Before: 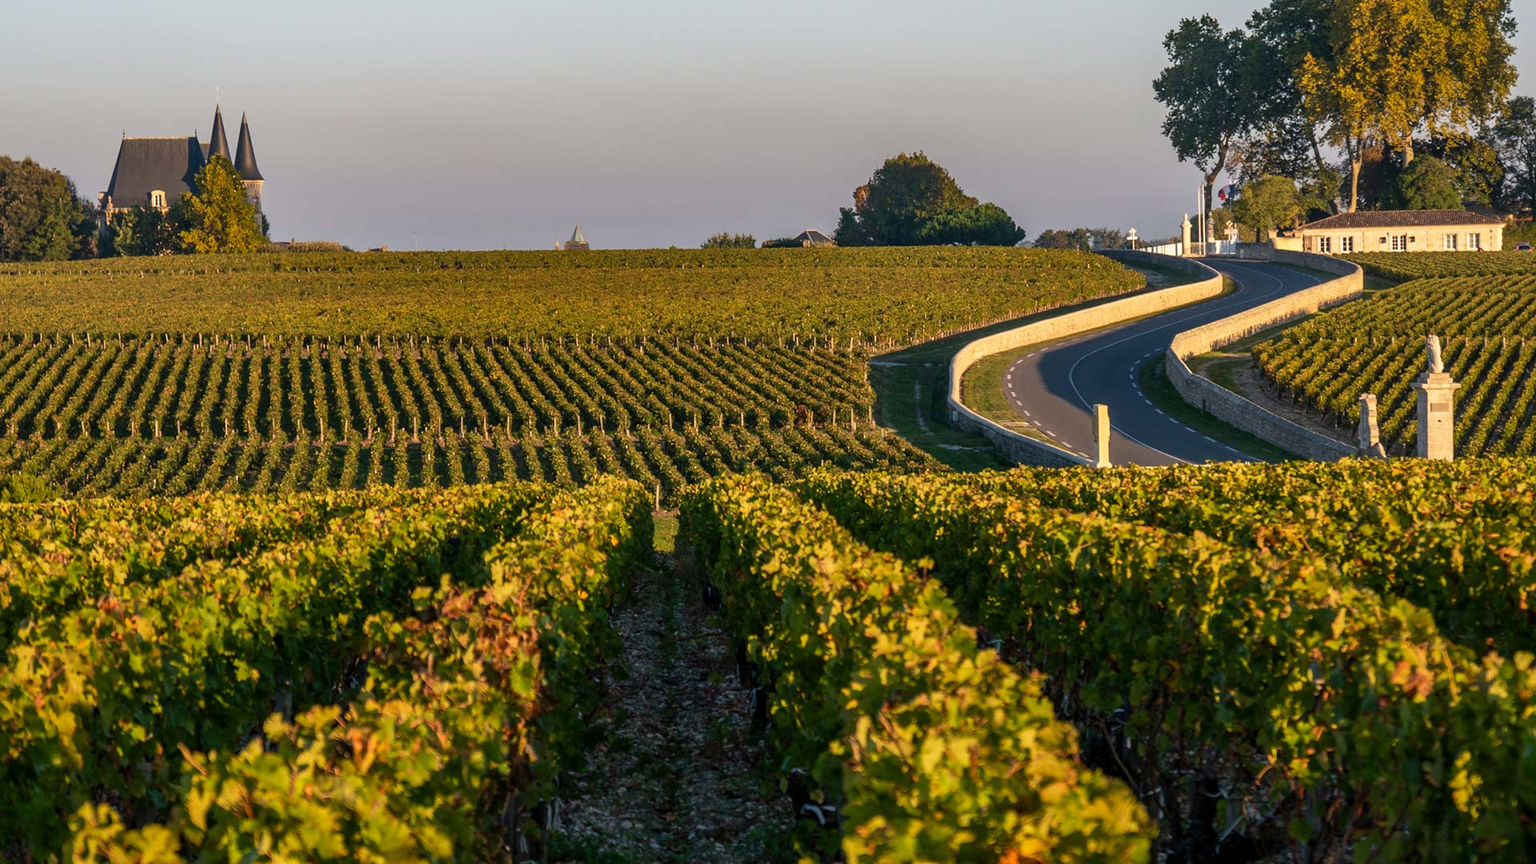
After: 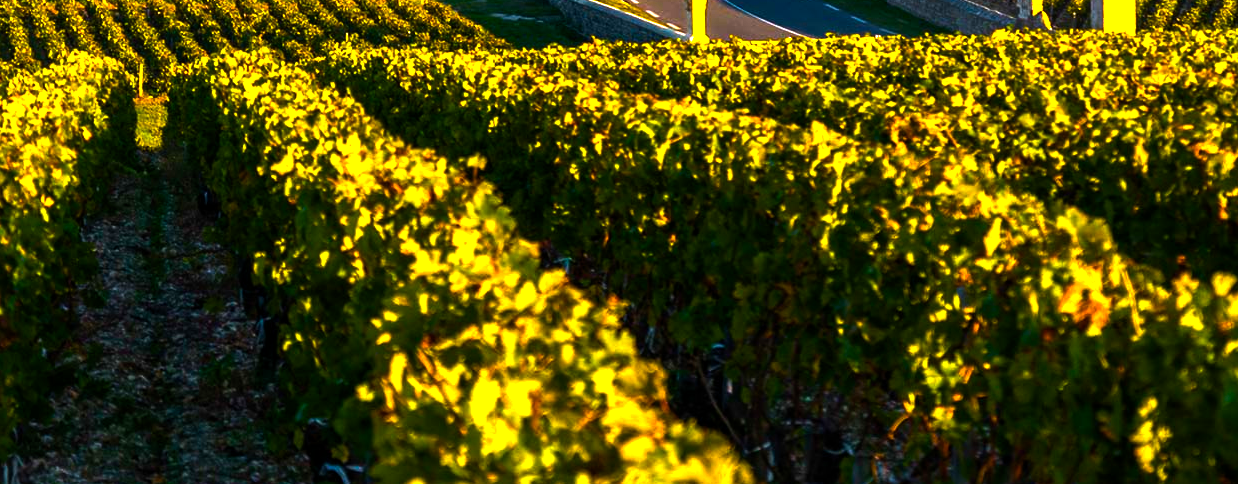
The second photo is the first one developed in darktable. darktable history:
crop and rotate: left 35.509%, top 50.238%, bottom 4.934%
color balance rgb: linear chroma grading › shadows -30%, linear chroma grading › global chroma 35%, perceptual saturation grading › global saturation 75%, perceptual saturation grading › shadows -30%, perceptual brilliance grading › highlights 75%, perceptual brilliance grading › shadows -30%, global vibrance 35%
